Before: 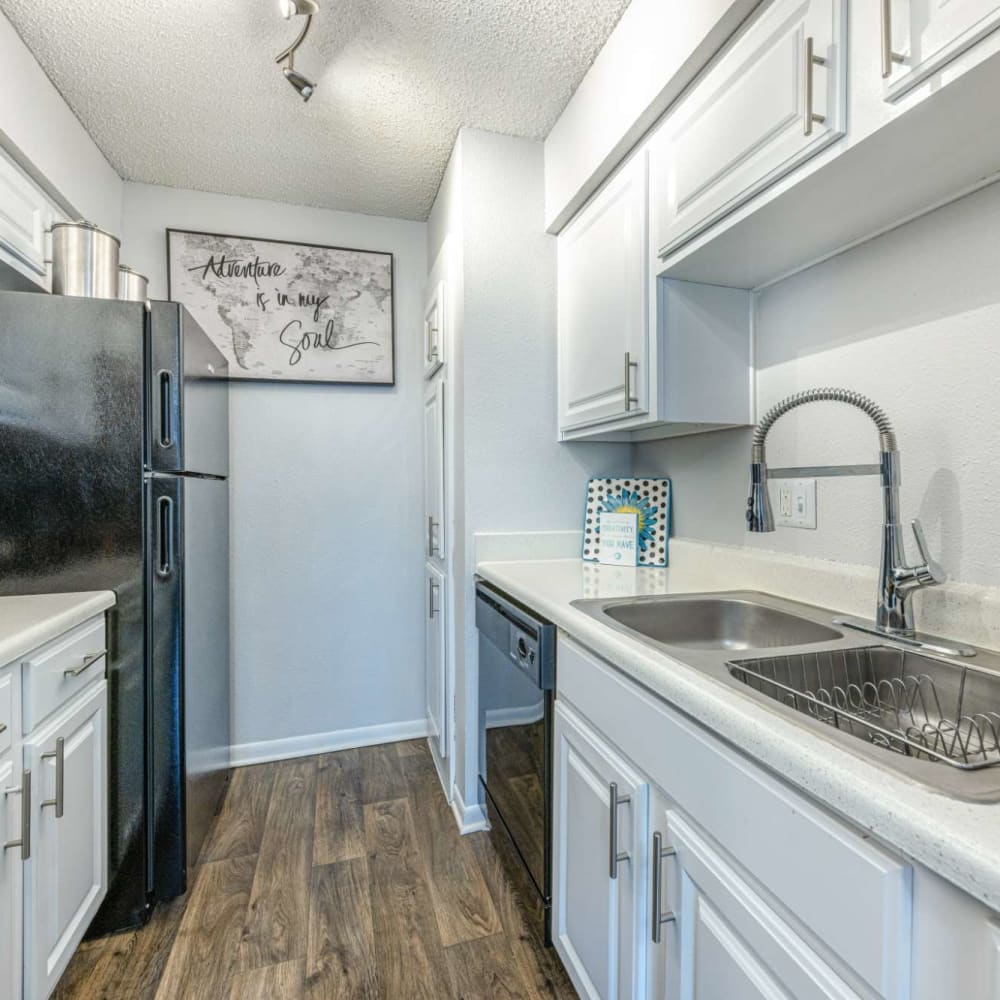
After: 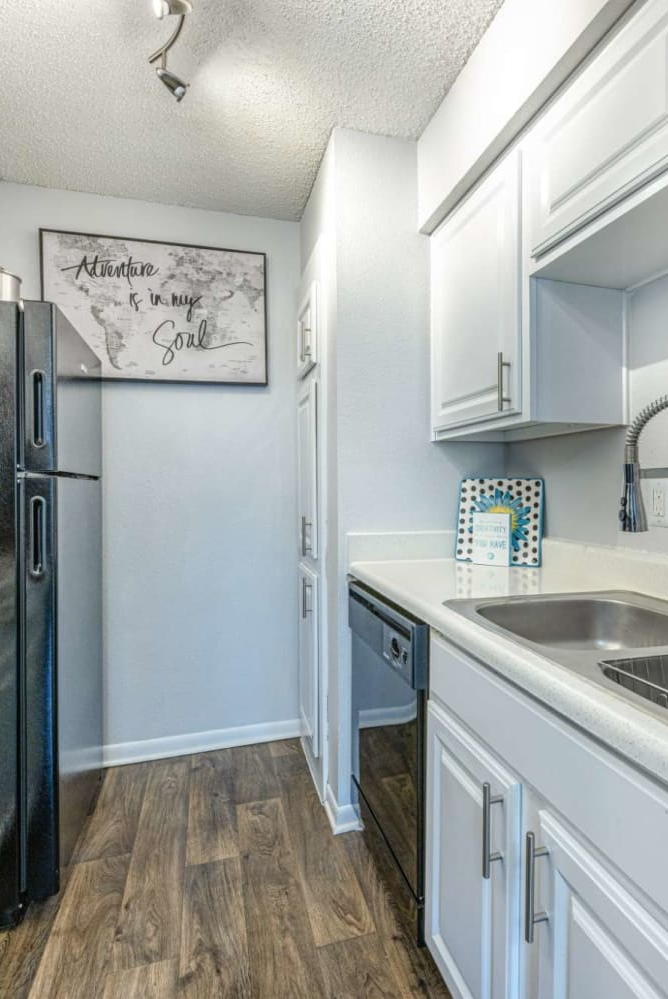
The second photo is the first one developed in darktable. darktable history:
crop and rotate: left 12.72%, right 20.456%
